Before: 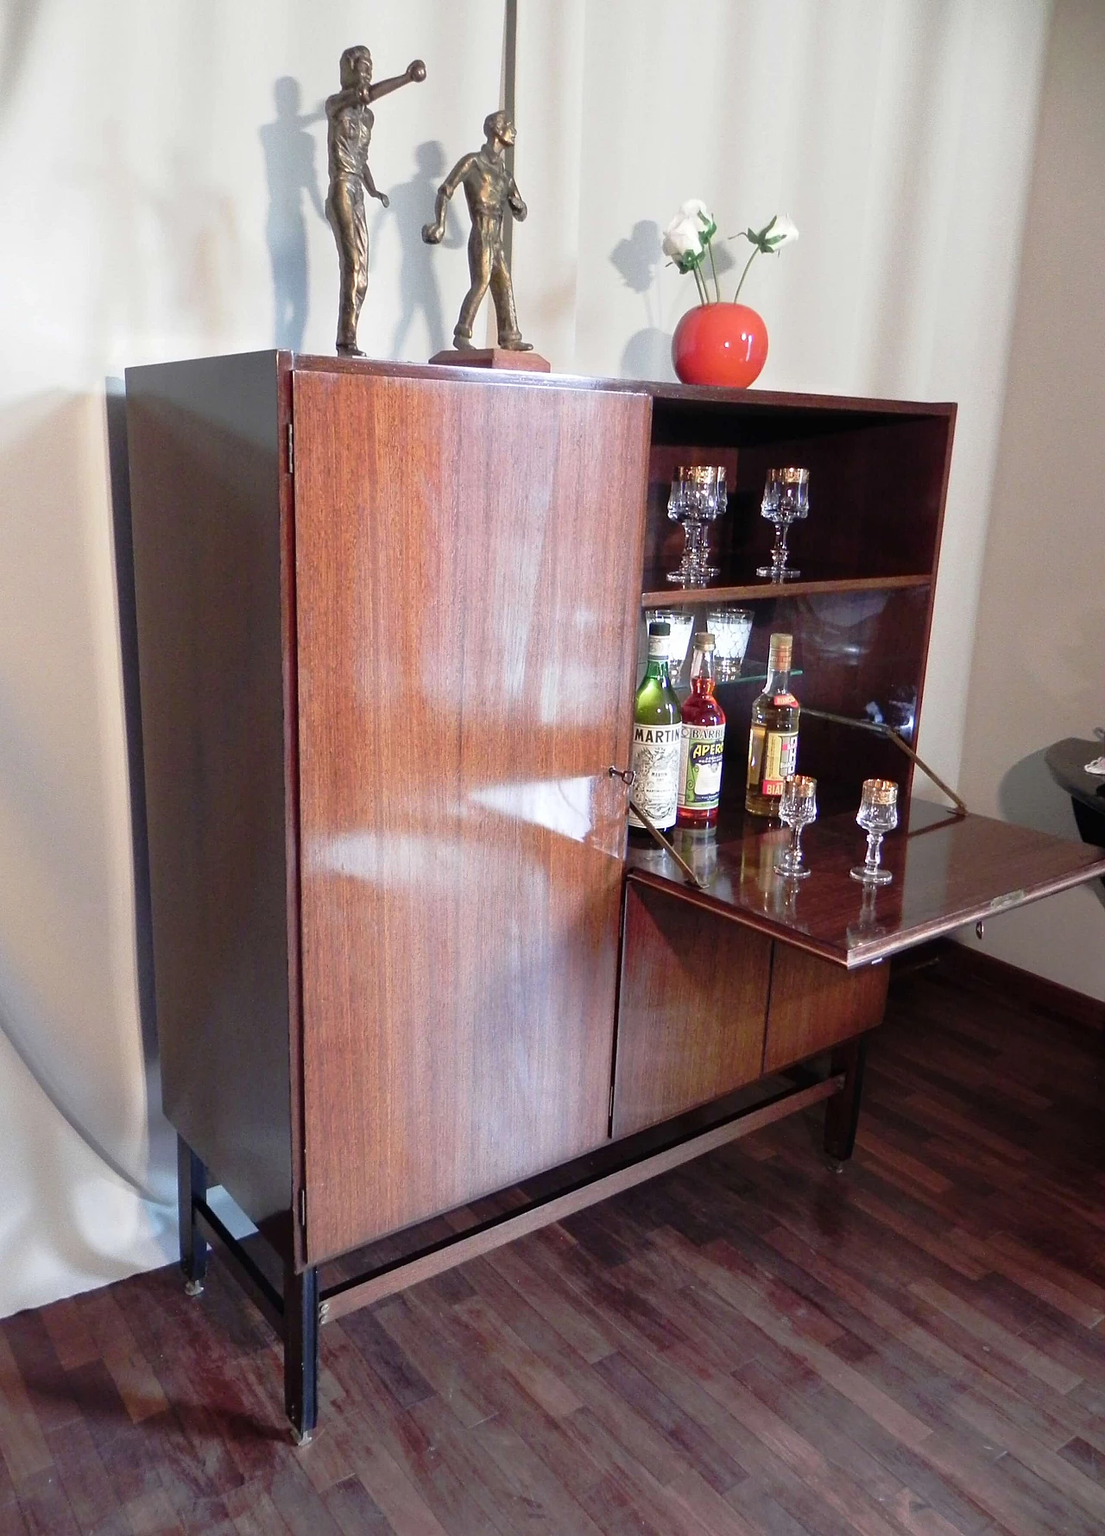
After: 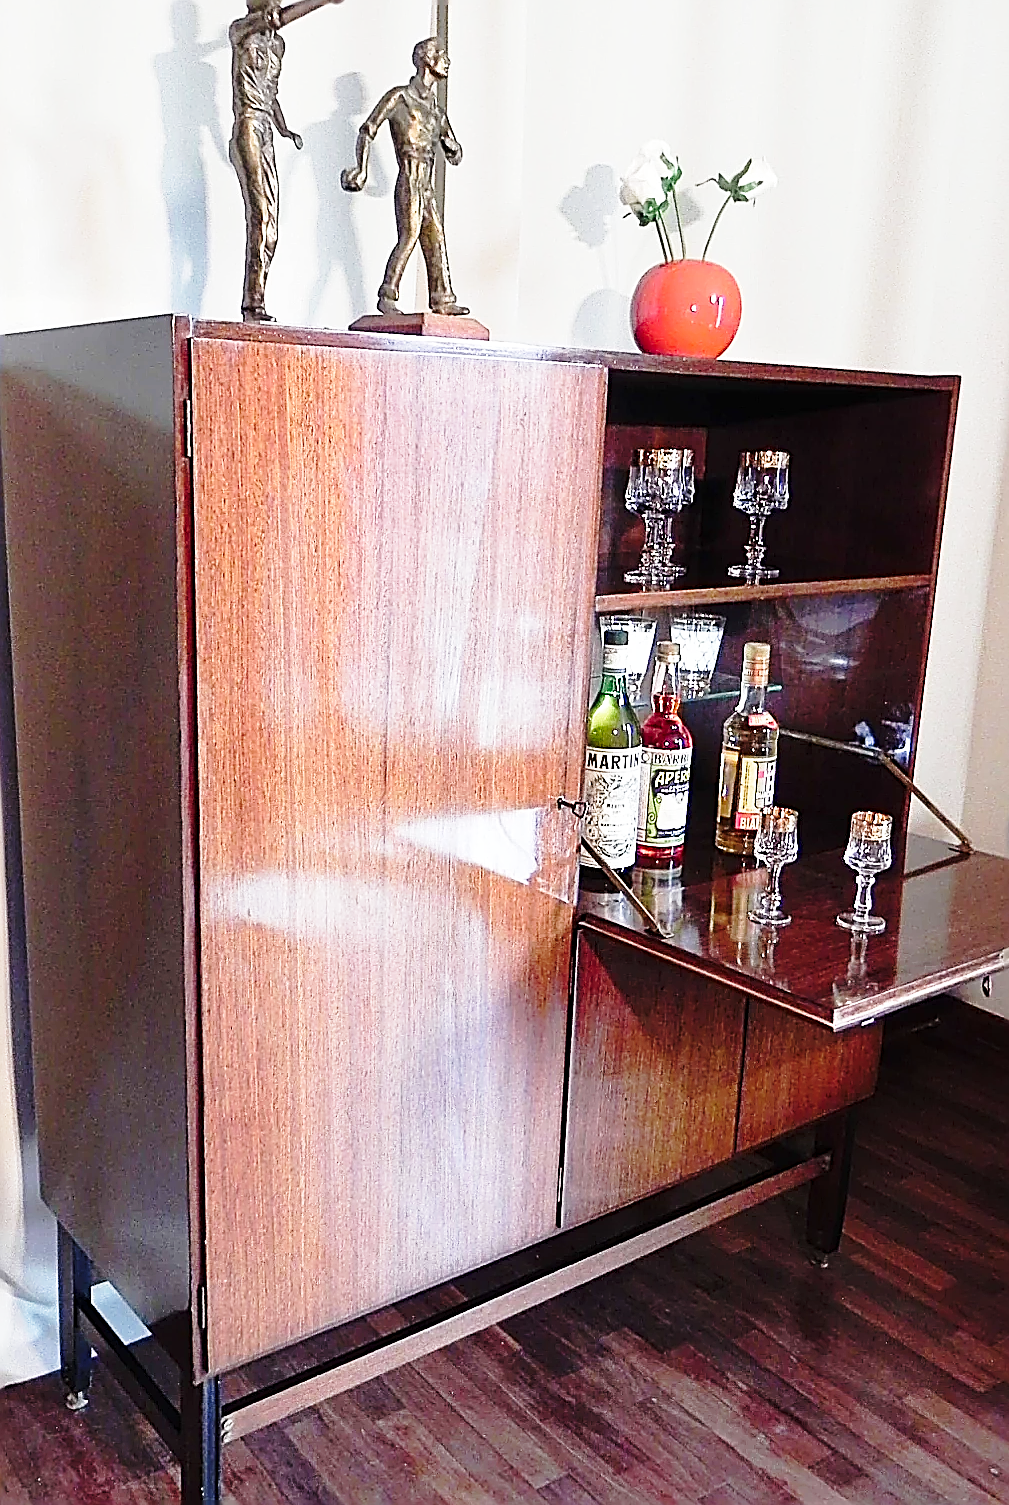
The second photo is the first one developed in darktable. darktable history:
crop: left 11.58%, top 5.141%, right 9.576%, bottom 10.213%
base curve: curves: ch0 [(0, 0) (0.028, 0.03) (0.121, 0.232) (0.46, 0.748) (0.859, 0.968) (1, 1)], preserve colors none
sharpen: amount 1.993
